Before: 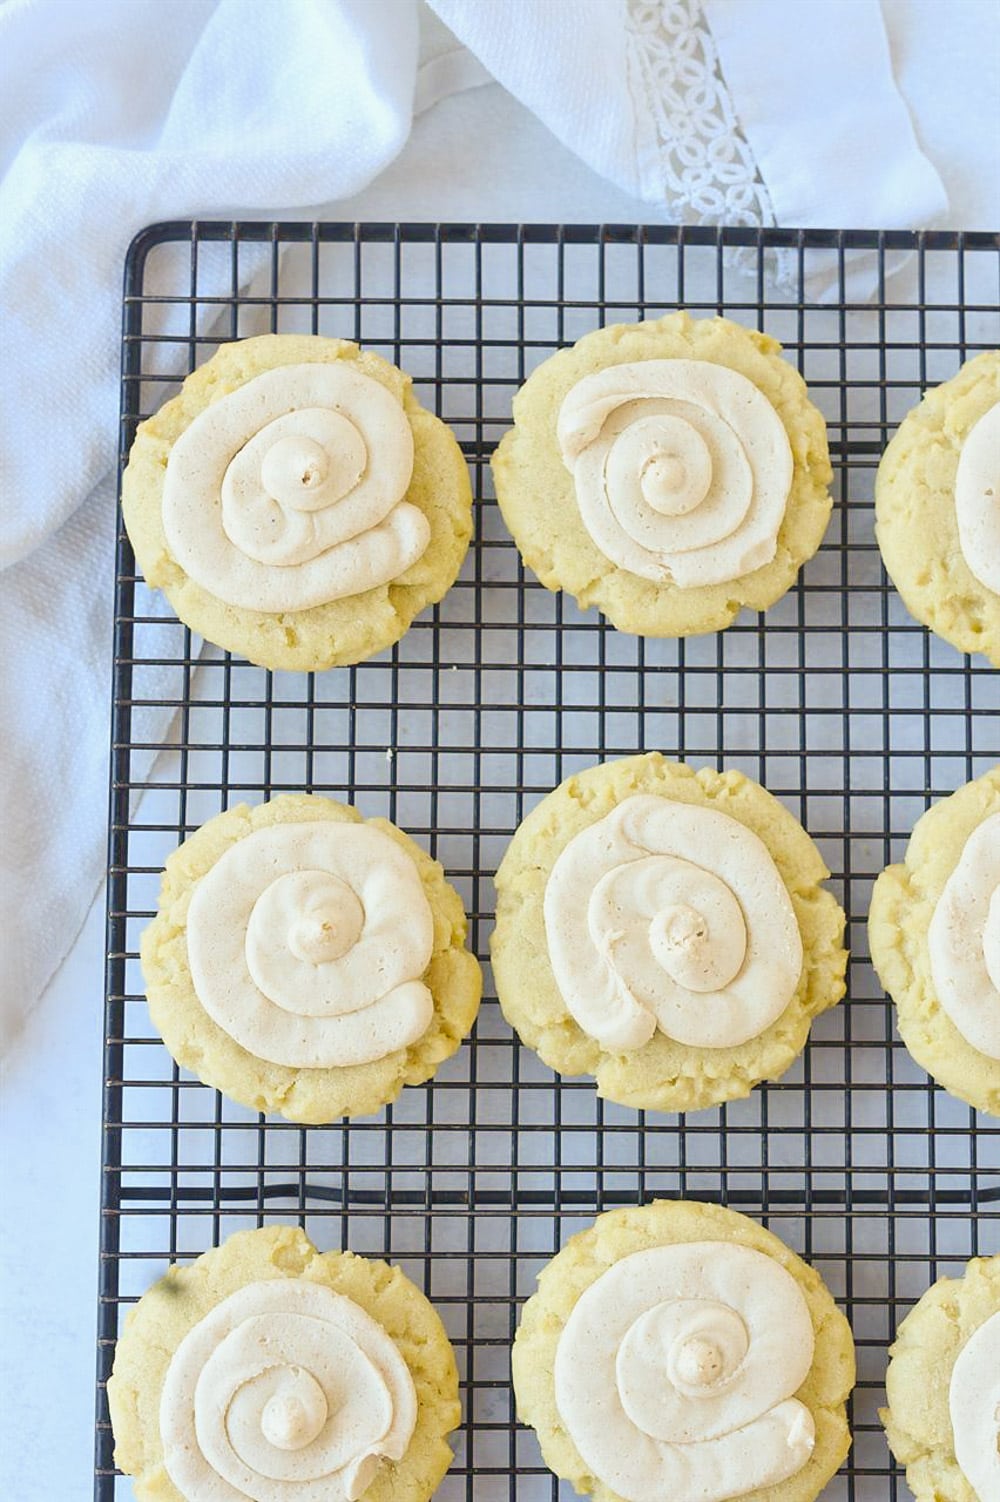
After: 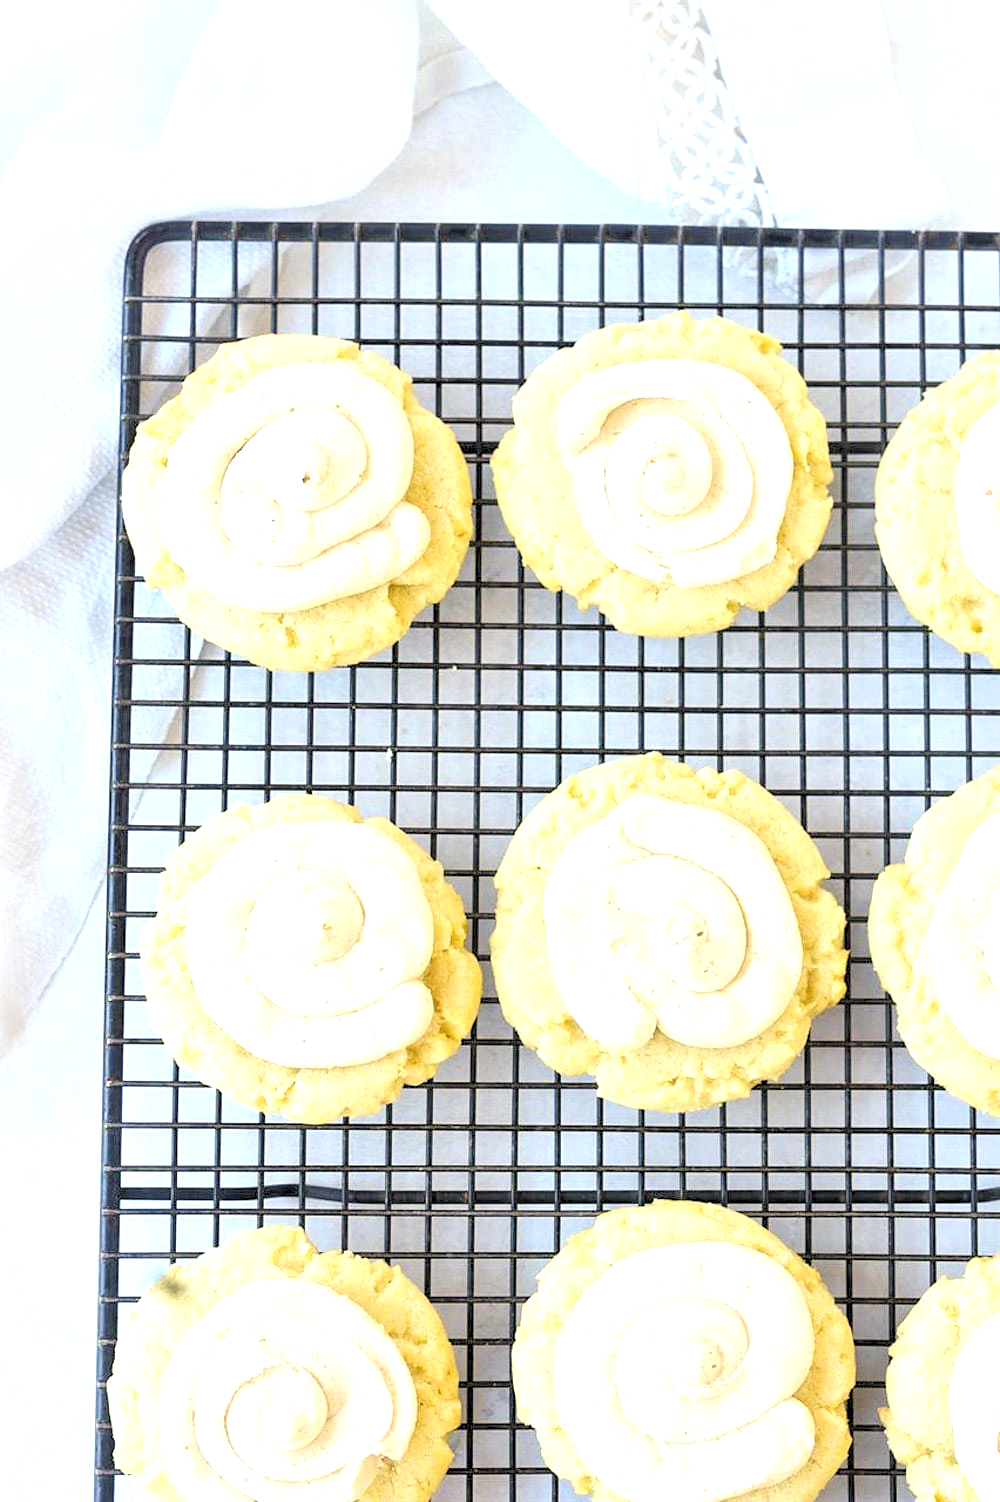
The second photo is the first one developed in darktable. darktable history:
exposure: black level correction -0.002, exposure 0.708 EV, compensate exposure bias true, compensate highlight preservation false
rgb levels: levels [[0.029, 0.461, 0.922], [0, 0.5, 1], [0, 0.5, 1]]
